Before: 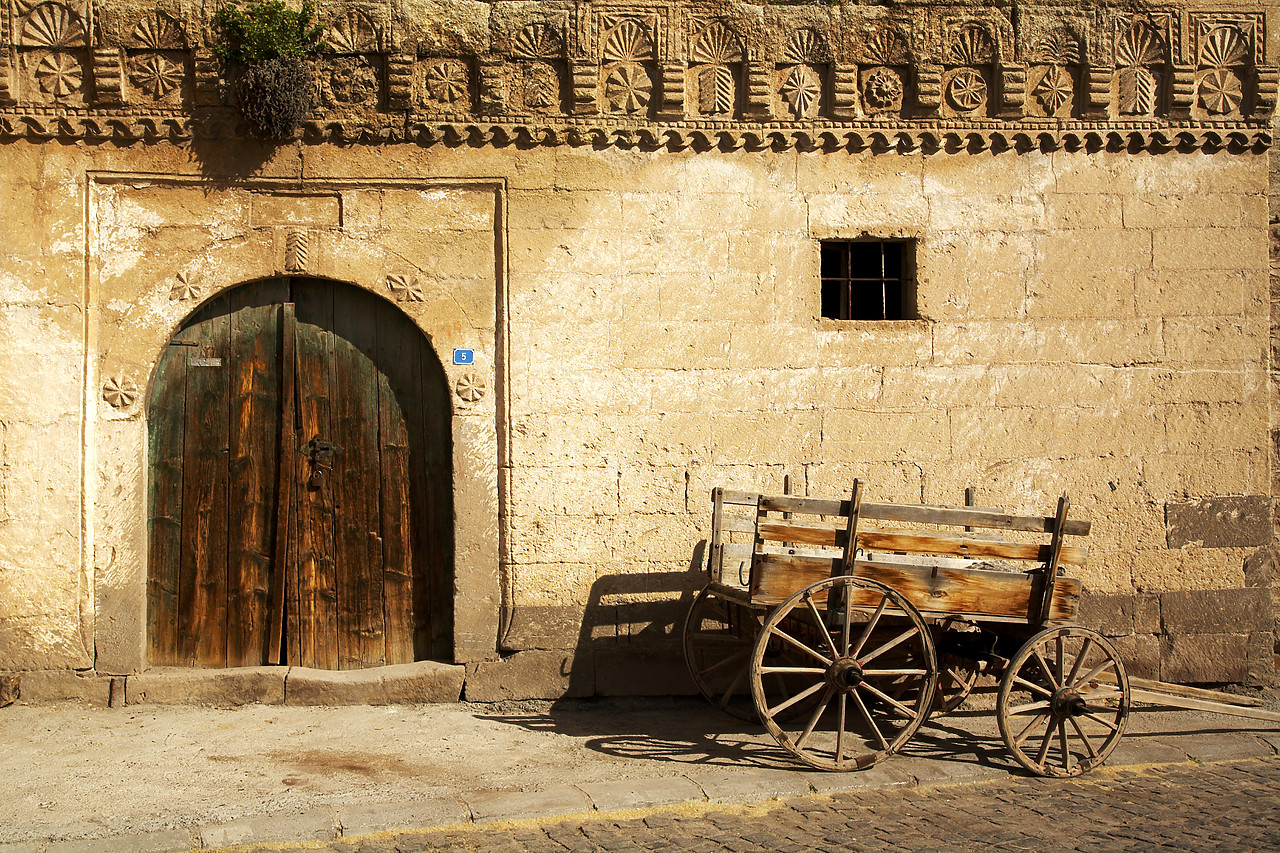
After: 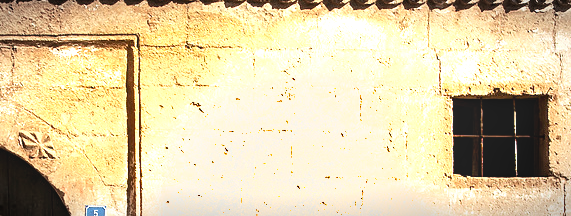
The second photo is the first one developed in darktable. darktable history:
tone curve: curves: ch0 [(0, 0) (0.003, 0.003) (0.011, 0.011) (0.025, 0.022) (0.044, 0.039) (0.069, 0.055) (0.1, 0.074) (0.136, 0.101) (0.177, 0.134) (0.224, 0.171) (0.277, 0.216) (0.335, 0.277) (0.399, 0.345) (0.468, 0.427) (0.543, 0.526) (0.623, 0.636) (0.709, 0.731) (0.801, 0.822) (0.898, 0.917) (1, 1)], color space Lab, independent channels, preserve colors none
local contrast: on, module defaults
crop: left 28.782%, top 16.805%, right 26.603%, bottom 57.823%
shadows and highlights: radius 47.51, white point adjustment 6.82, compress 79.85%, soften with gaussian
vignetting: automatic ratio true, unbound false
tone equalizer: -8 EV -0.737 EV, -7 EV -0.693 EV, -6 EV -0.564 EV, -5 EV -0.413 EV, -3 EV 0.376 EV, -2 EV 0.6 EV, -1 EV 0.683 EV, +0 EV 0.774 EV
